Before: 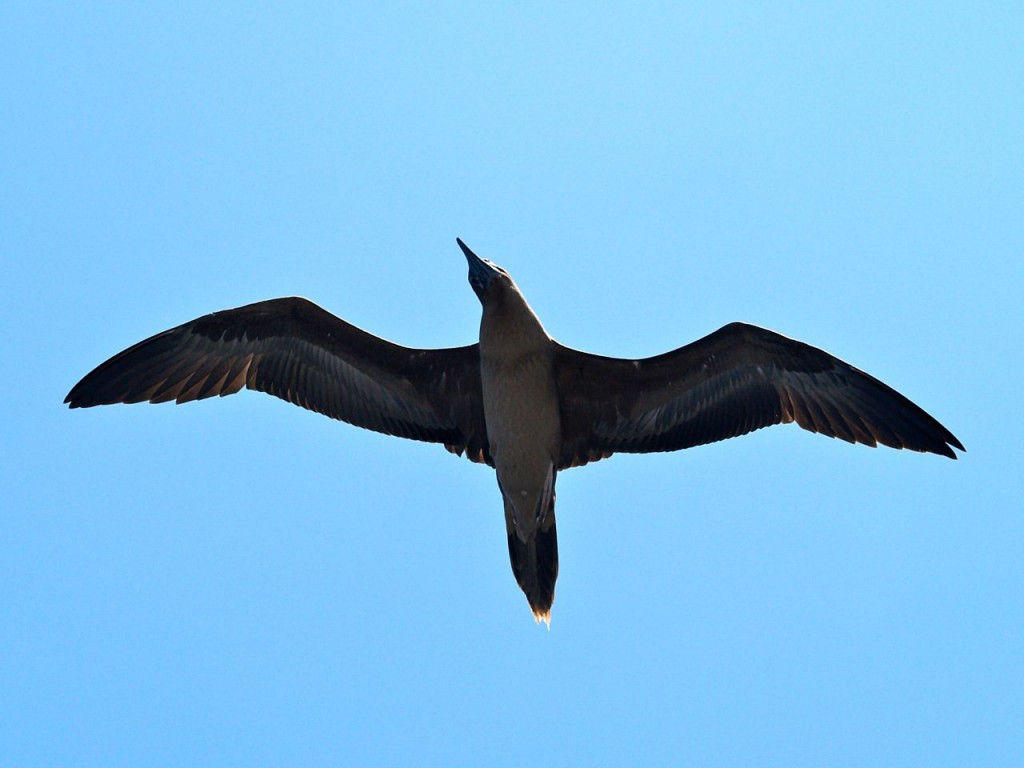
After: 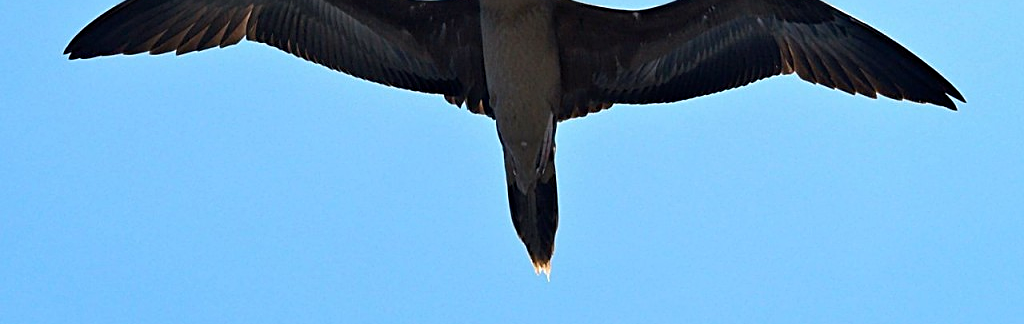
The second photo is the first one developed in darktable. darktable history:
crop: top 45.551%, bottom 12.262%
sharpen: on, module defaults
haze removal: strength 0.1, compatibility mode true, adaptive false
